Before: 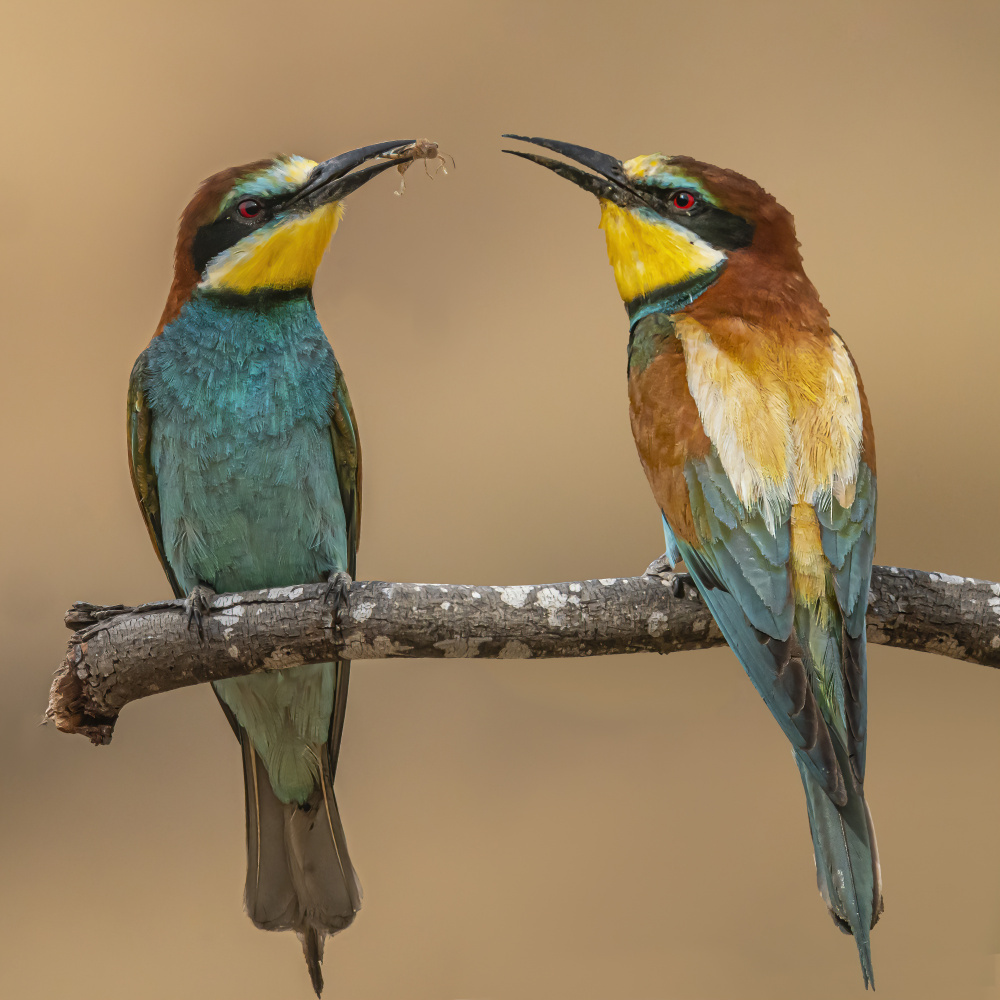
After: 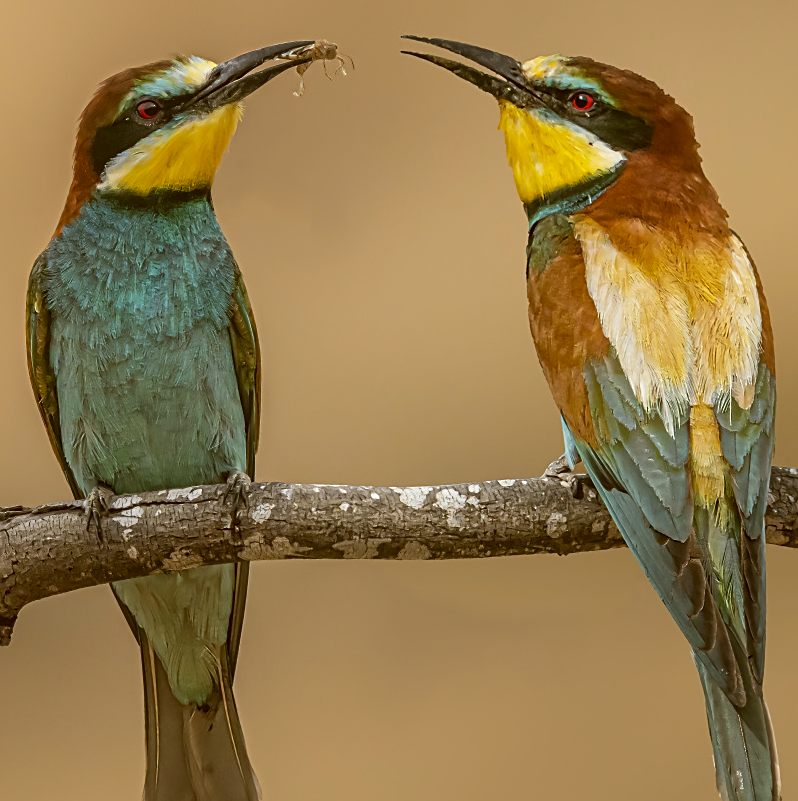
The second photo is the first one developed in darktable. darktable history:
sharpen: on, module defaults
color correction: highlights a* -0.529, highlights b* 0.177, shadows a* 4.25, shadows b* 20.18
crop and rotate: left 10.106%, top 9.985%, right 10.038%, bottom 9.879%
